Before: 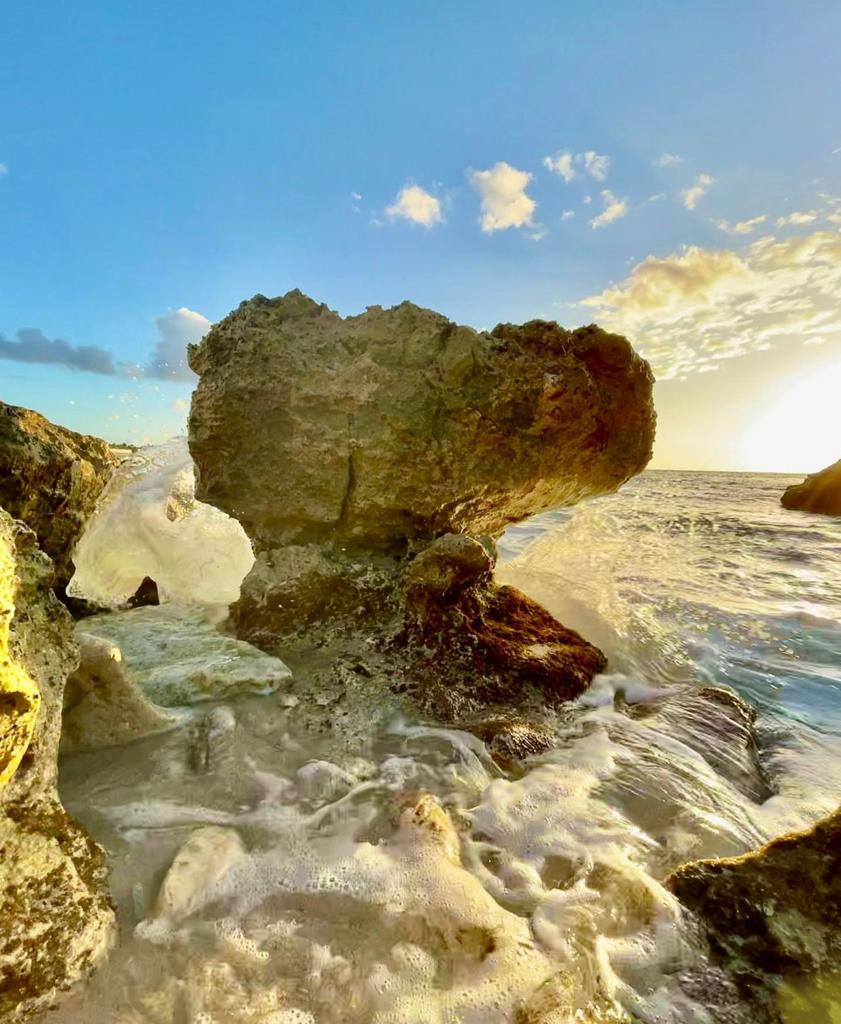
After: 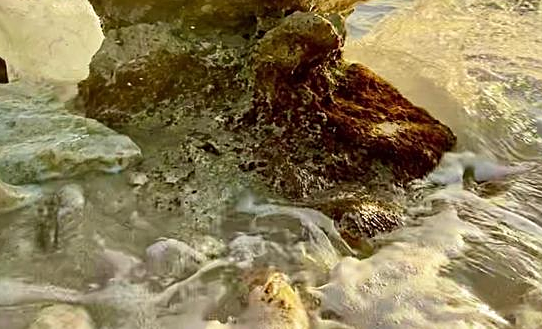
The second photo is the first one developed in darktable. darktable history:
crop: left 18.03%, top 50.979%, right 17.467%, bottom 16.799%
sharpen: on, module defaults
